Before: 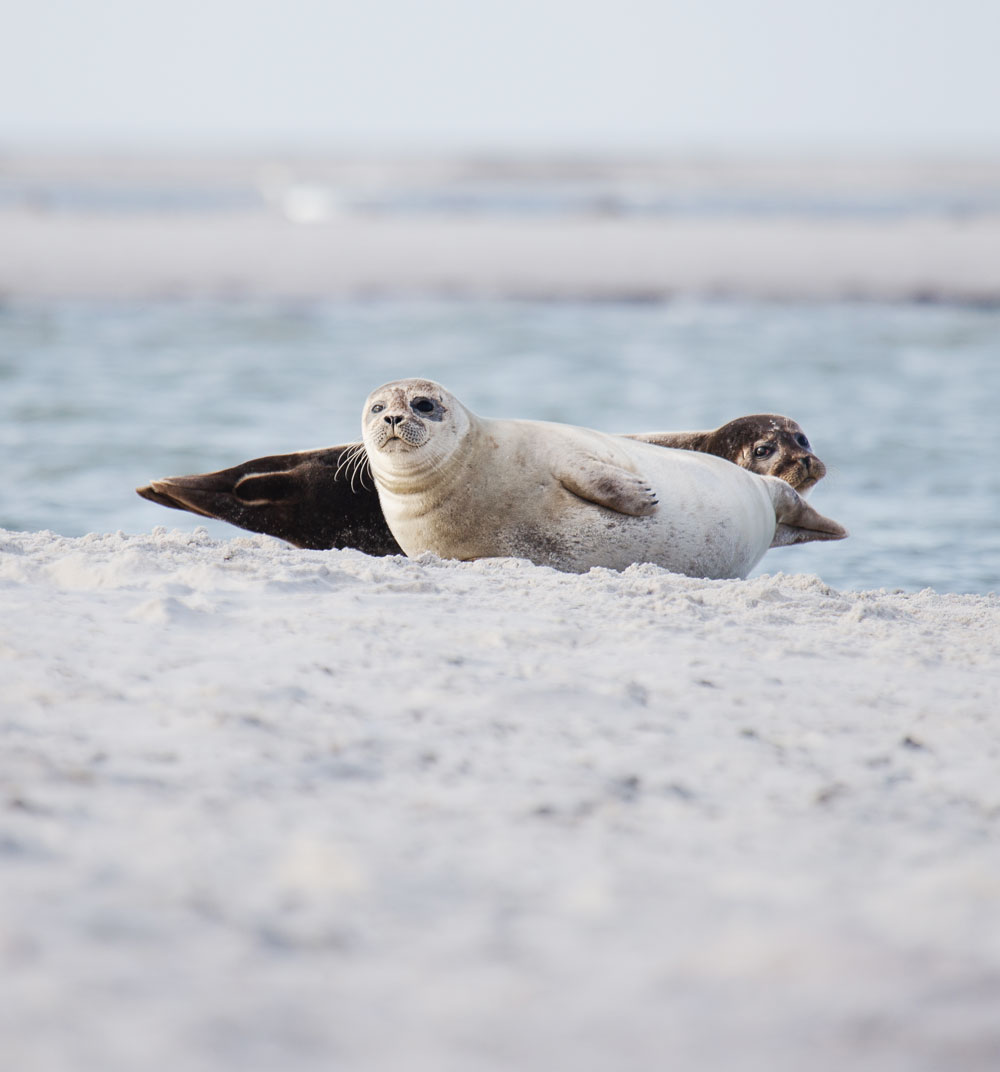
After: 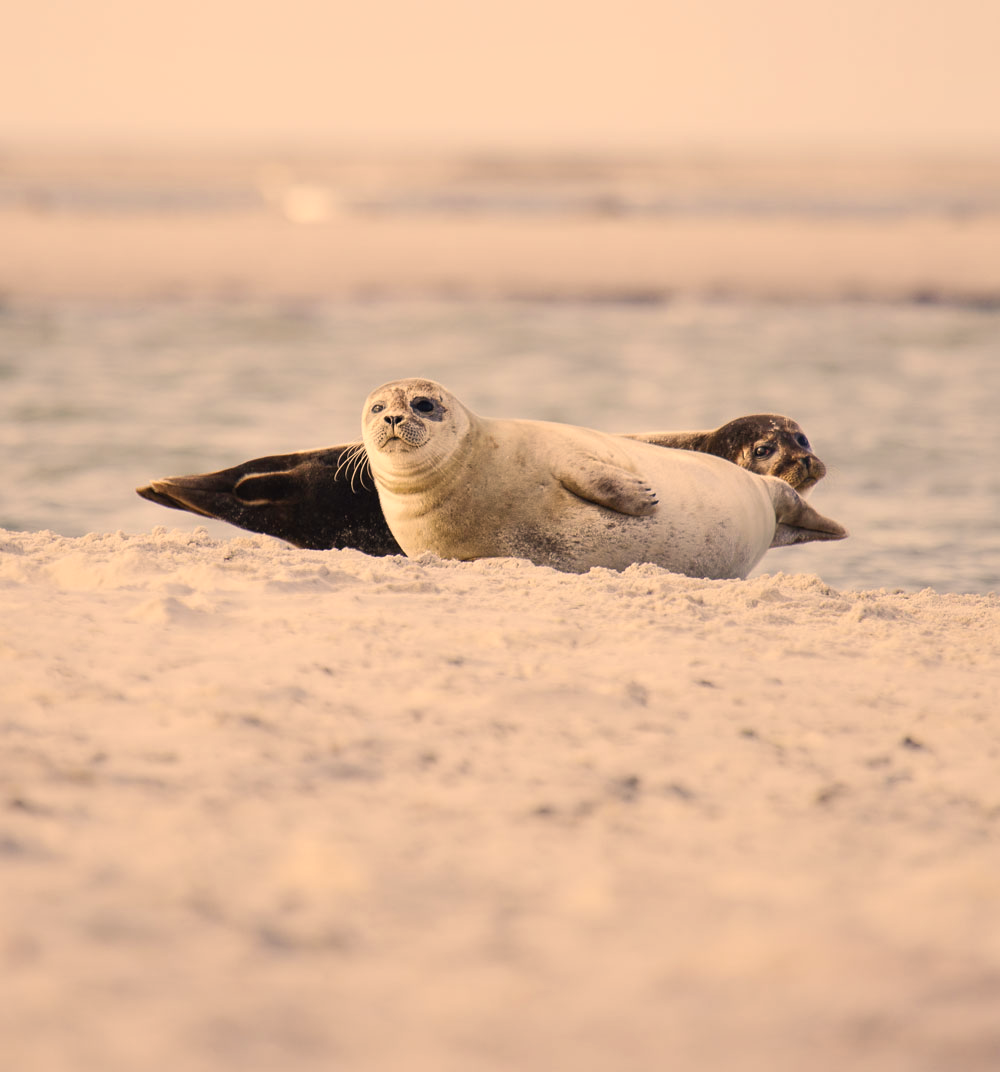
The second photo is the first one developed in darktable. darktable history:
color correction: highlights a* 14.91, highlights b* 30.84
shadows and highlights: shadows 37.63, highlights -27.14, soften with gaussian
